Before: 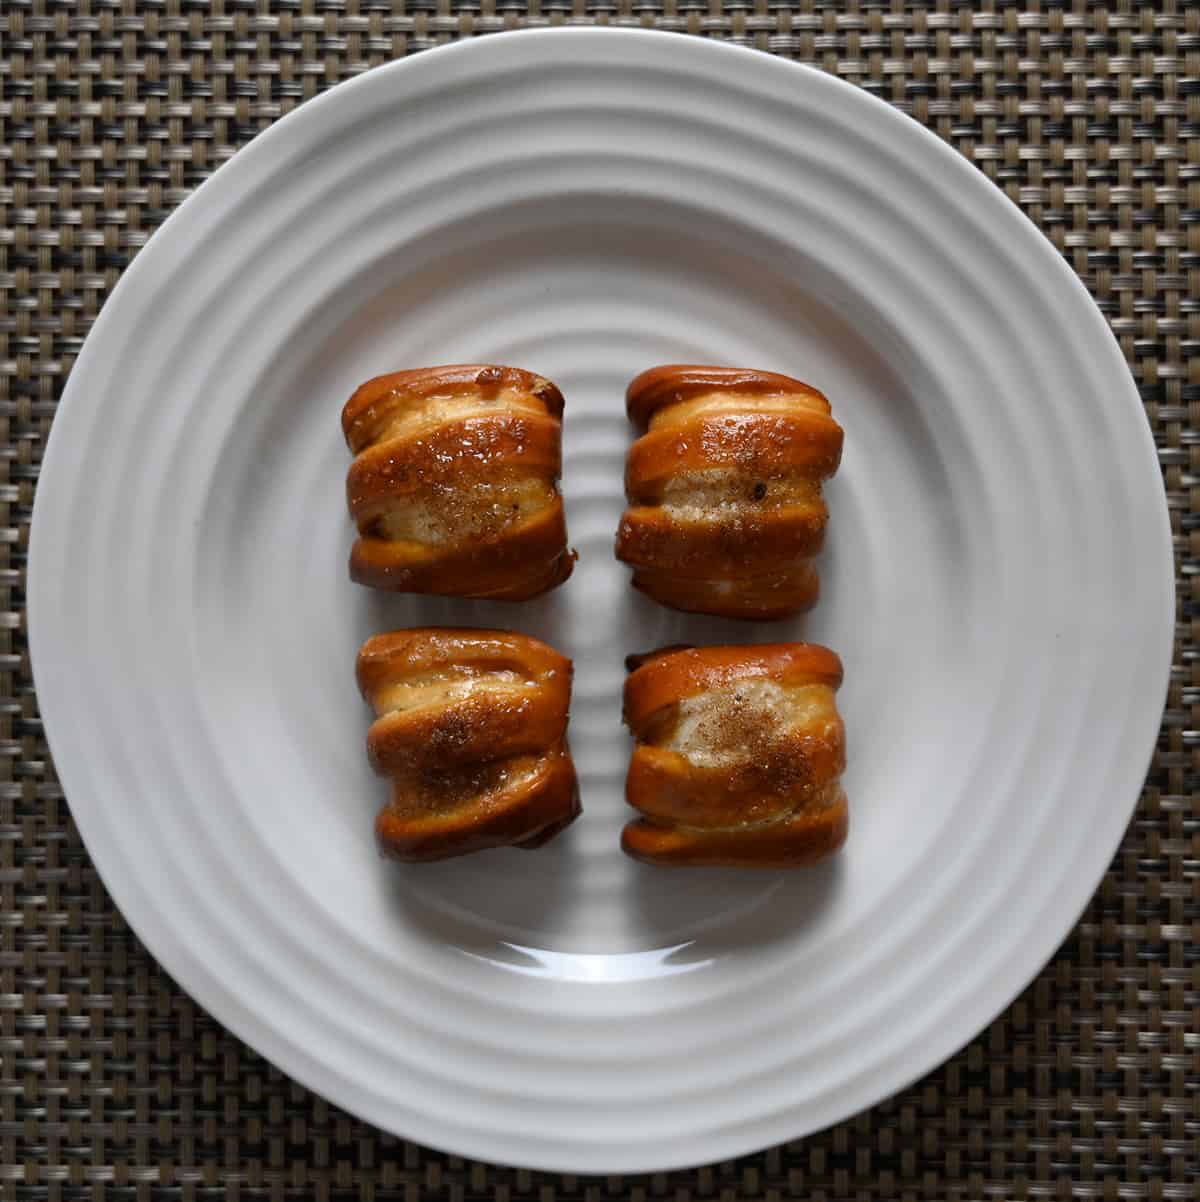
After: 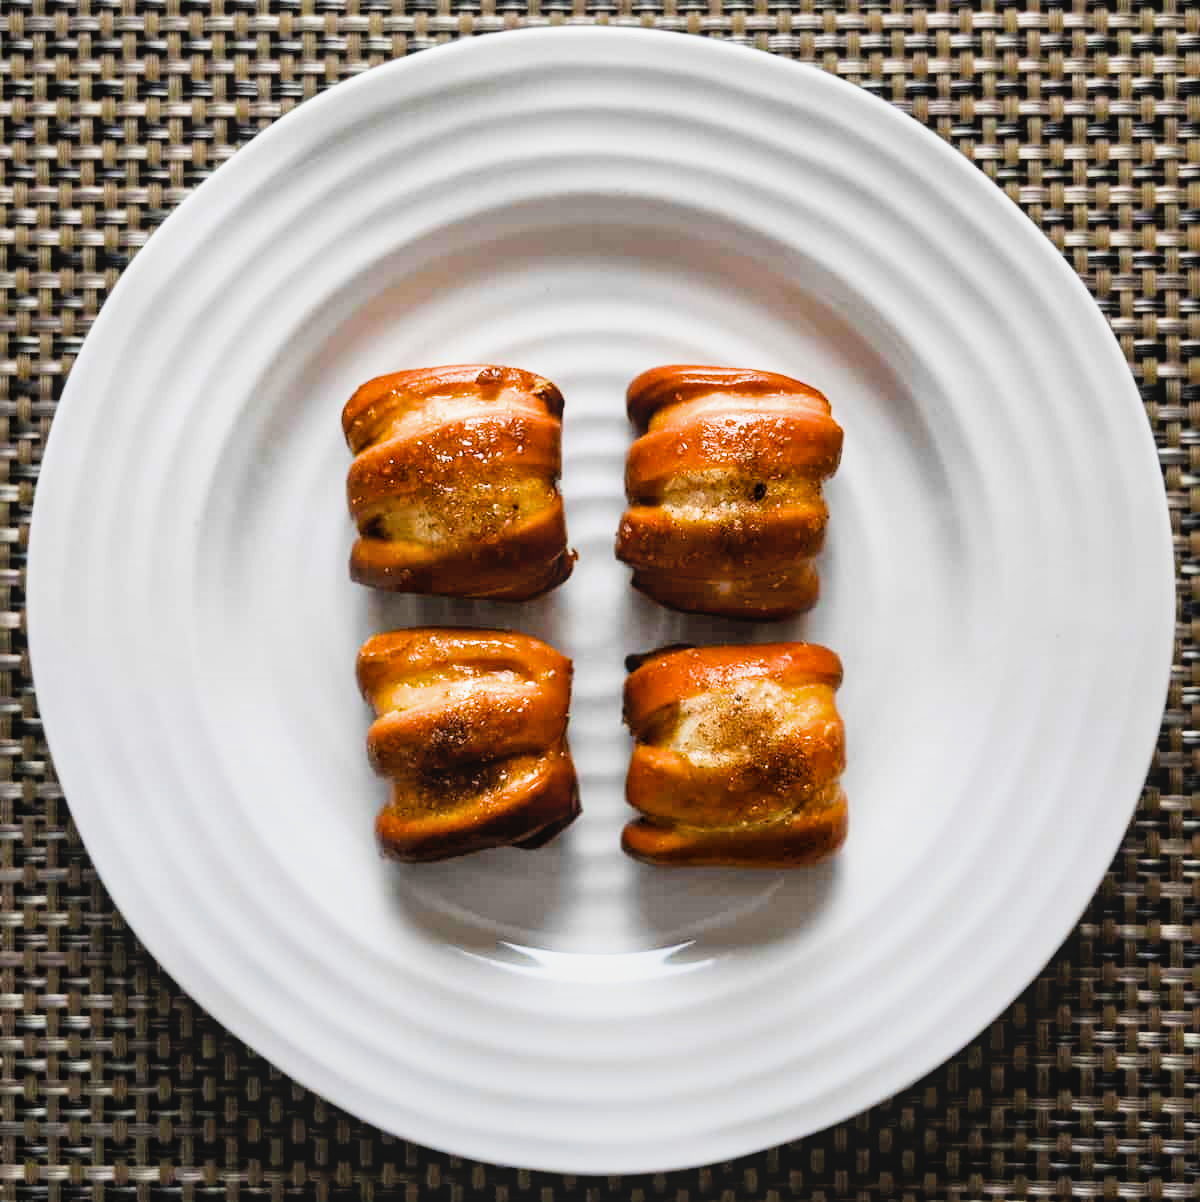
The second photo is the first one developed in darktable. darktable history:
local contrast: detail 110%
color balance rgb: perceptual saturation grading › global saturation 20%, global vibrance 20%
exposure: black level correction 0, exposure 1.2 EV, compensate highlight preservation false
filmic rgb: black relative exposure -5 EV, white relative exposure 3.5 EV, hardness 3.19, contrast 1.3, highlights saturation mix -50%
